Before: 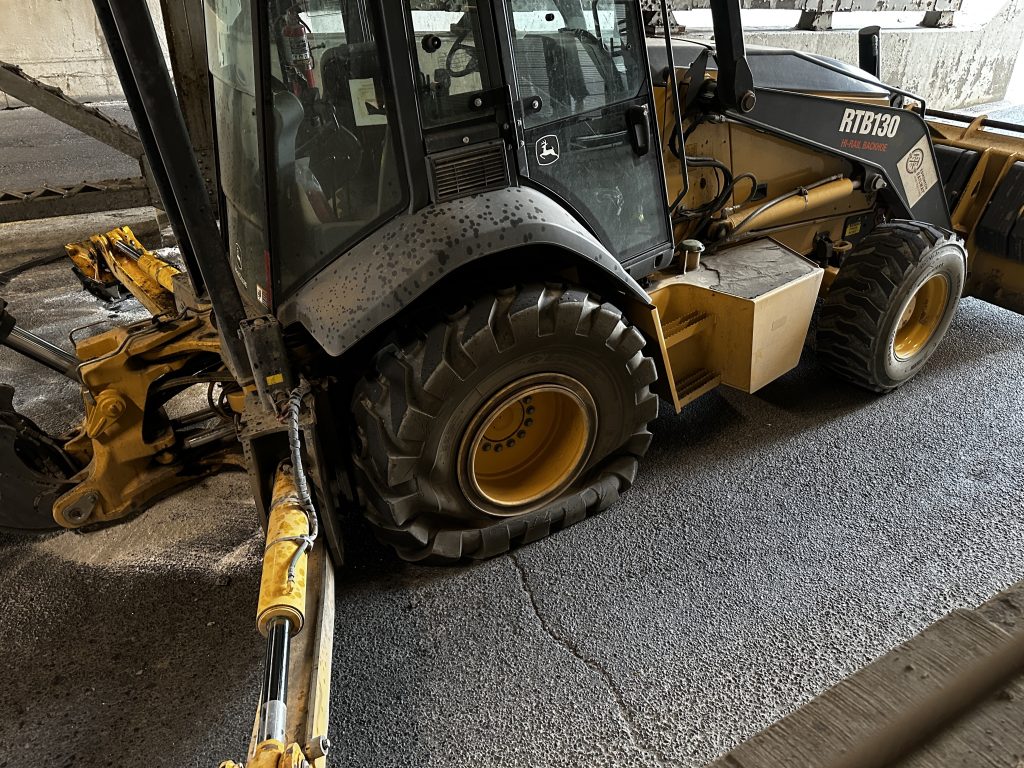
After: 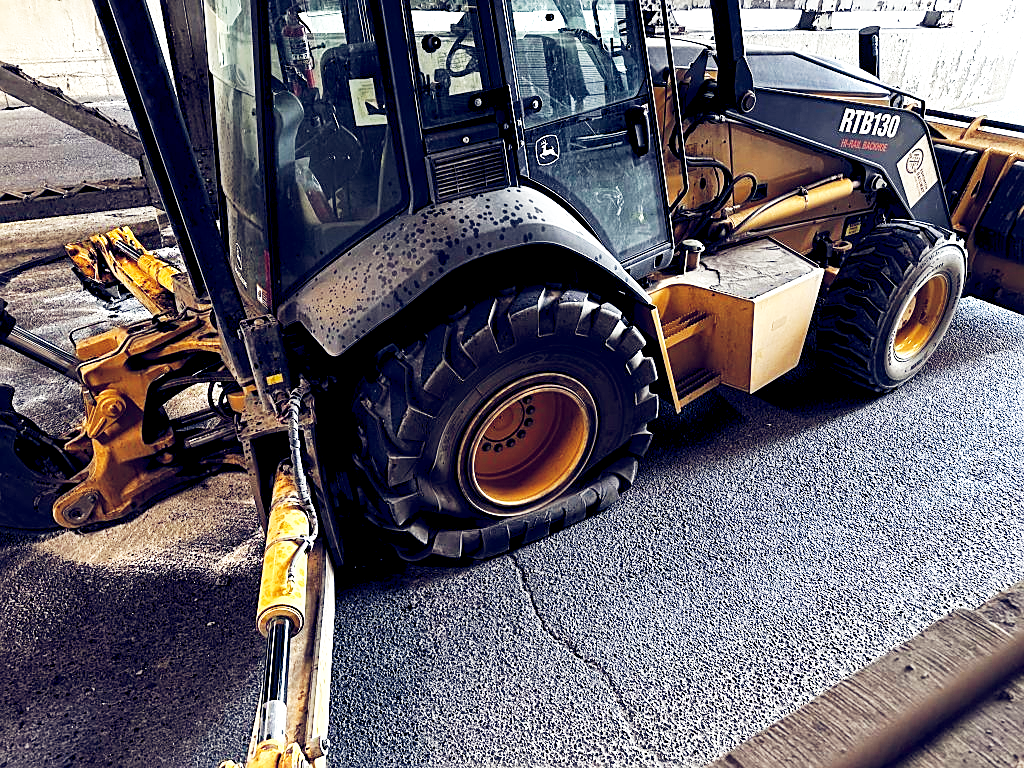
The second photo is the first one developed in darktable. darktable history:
base curve: curves: ch0 [(0, 0) (0.007, 0.004) (0.027, 0.03) (0.046, 0.07) (0.207, 0.54) (0.442, 0.872) (0.673, 0.972) (1, 1)], preserve colors none
sharpen: on, module defaults
local contrast: highlights 101%, shadows 99%, detail 120%, midtone range 0.2
color balance rgb: global offset › luminance -0.297%, global offset › chroma 0.306%, global offset › hue 263.12°, perceptual saturation grading › global saturation 0.089%, global vibrance 20%
